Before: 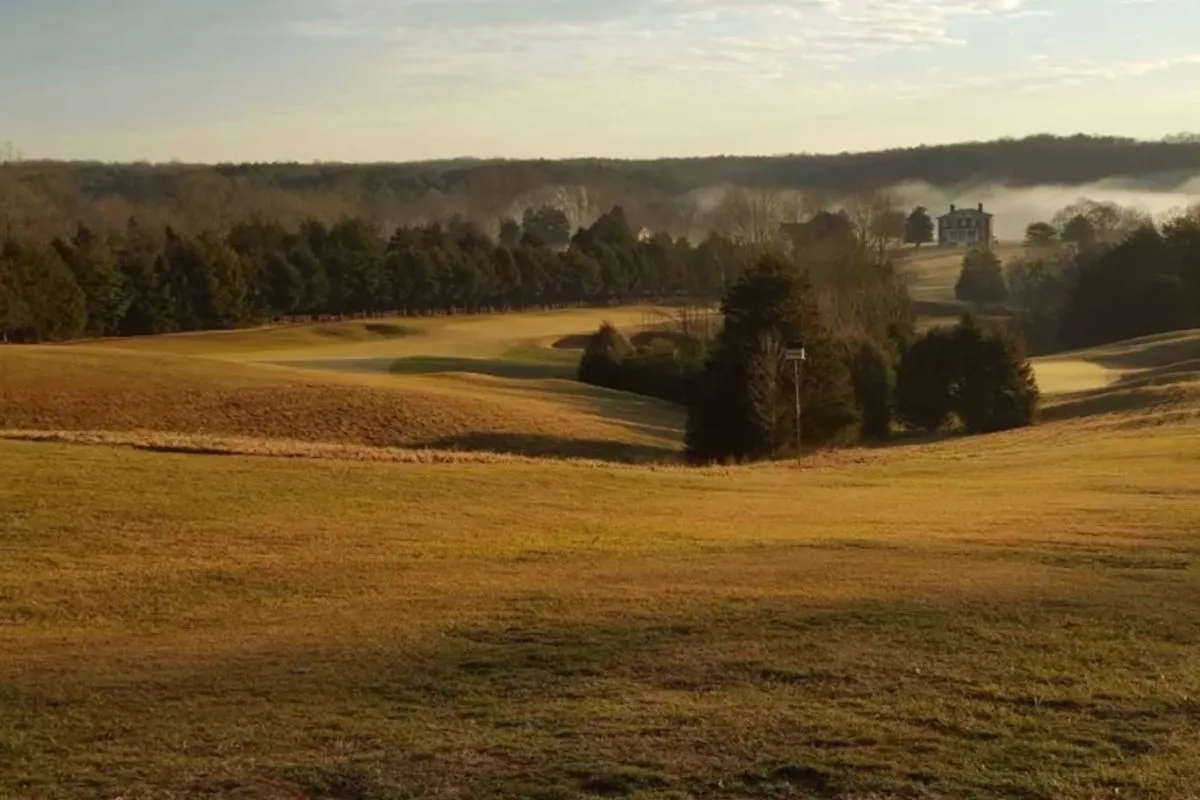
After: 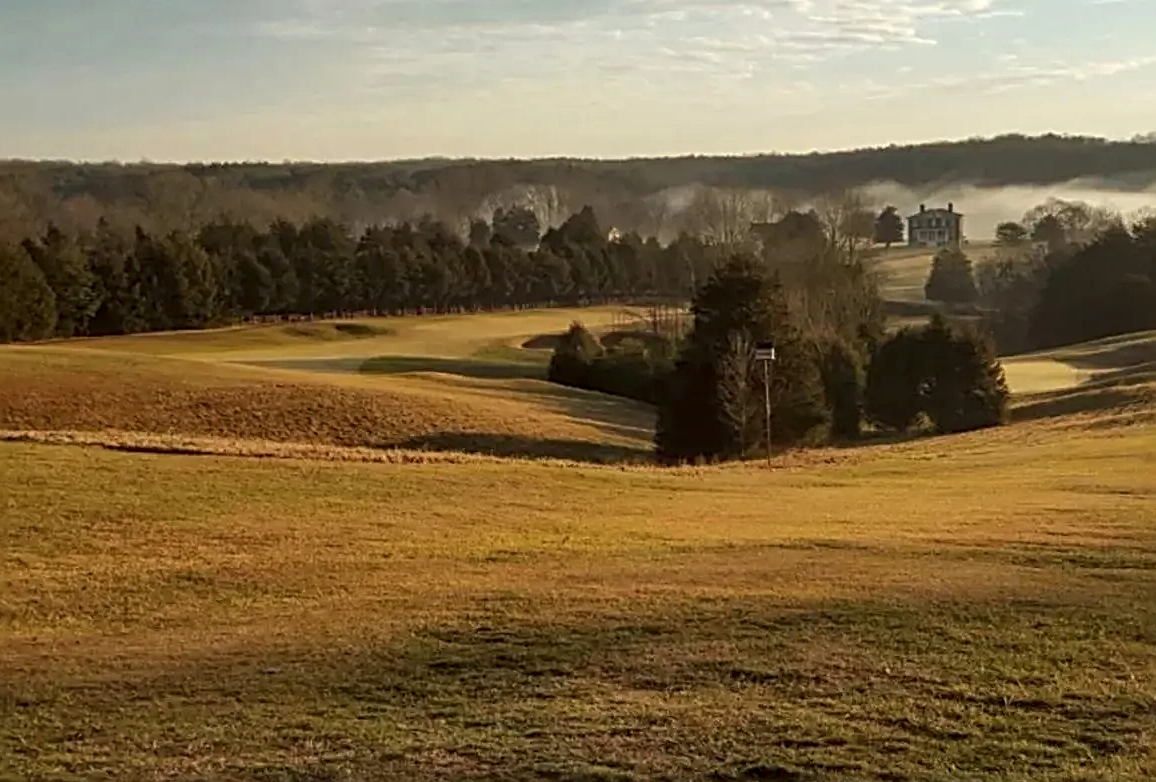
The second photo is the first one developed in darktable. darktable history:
crop and rotate: left 2.536%, right 1.107%, bottom 2.246%
shadows and highlights: radius 264.75, soften with gaussian
sharpen: radius 2.817, amount 0.715
local contrast: on, module defaults
